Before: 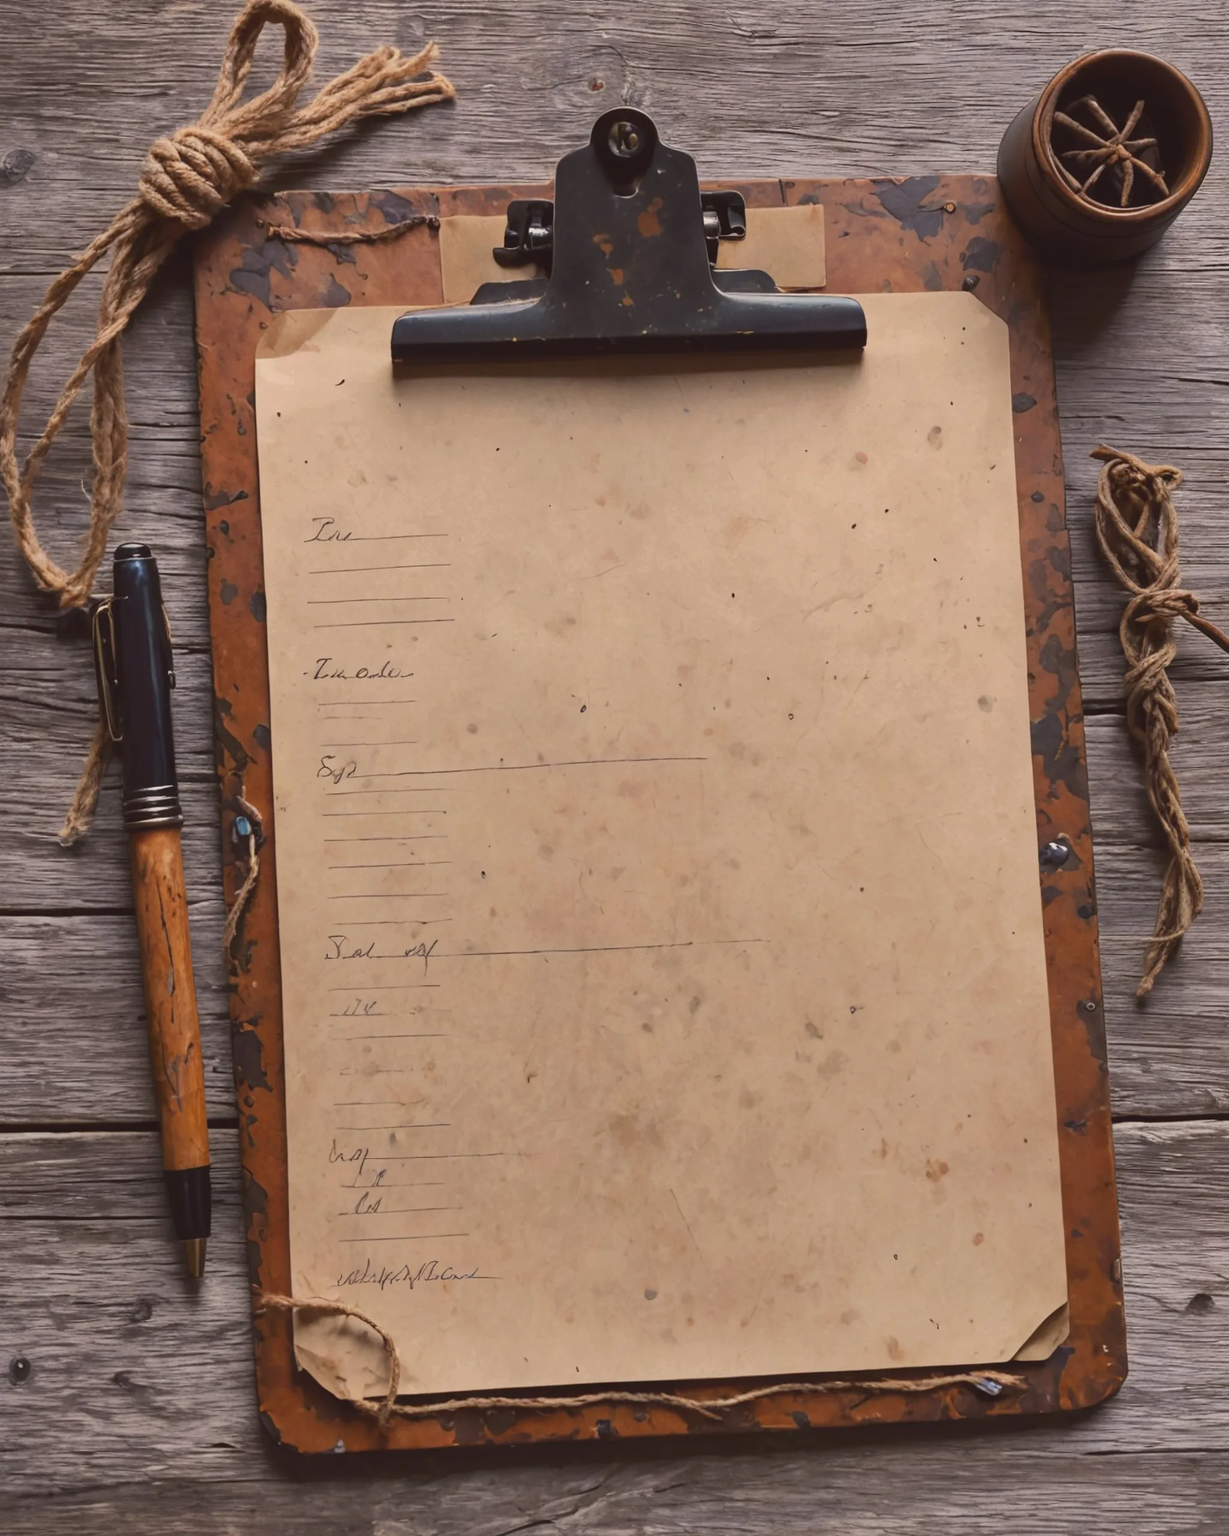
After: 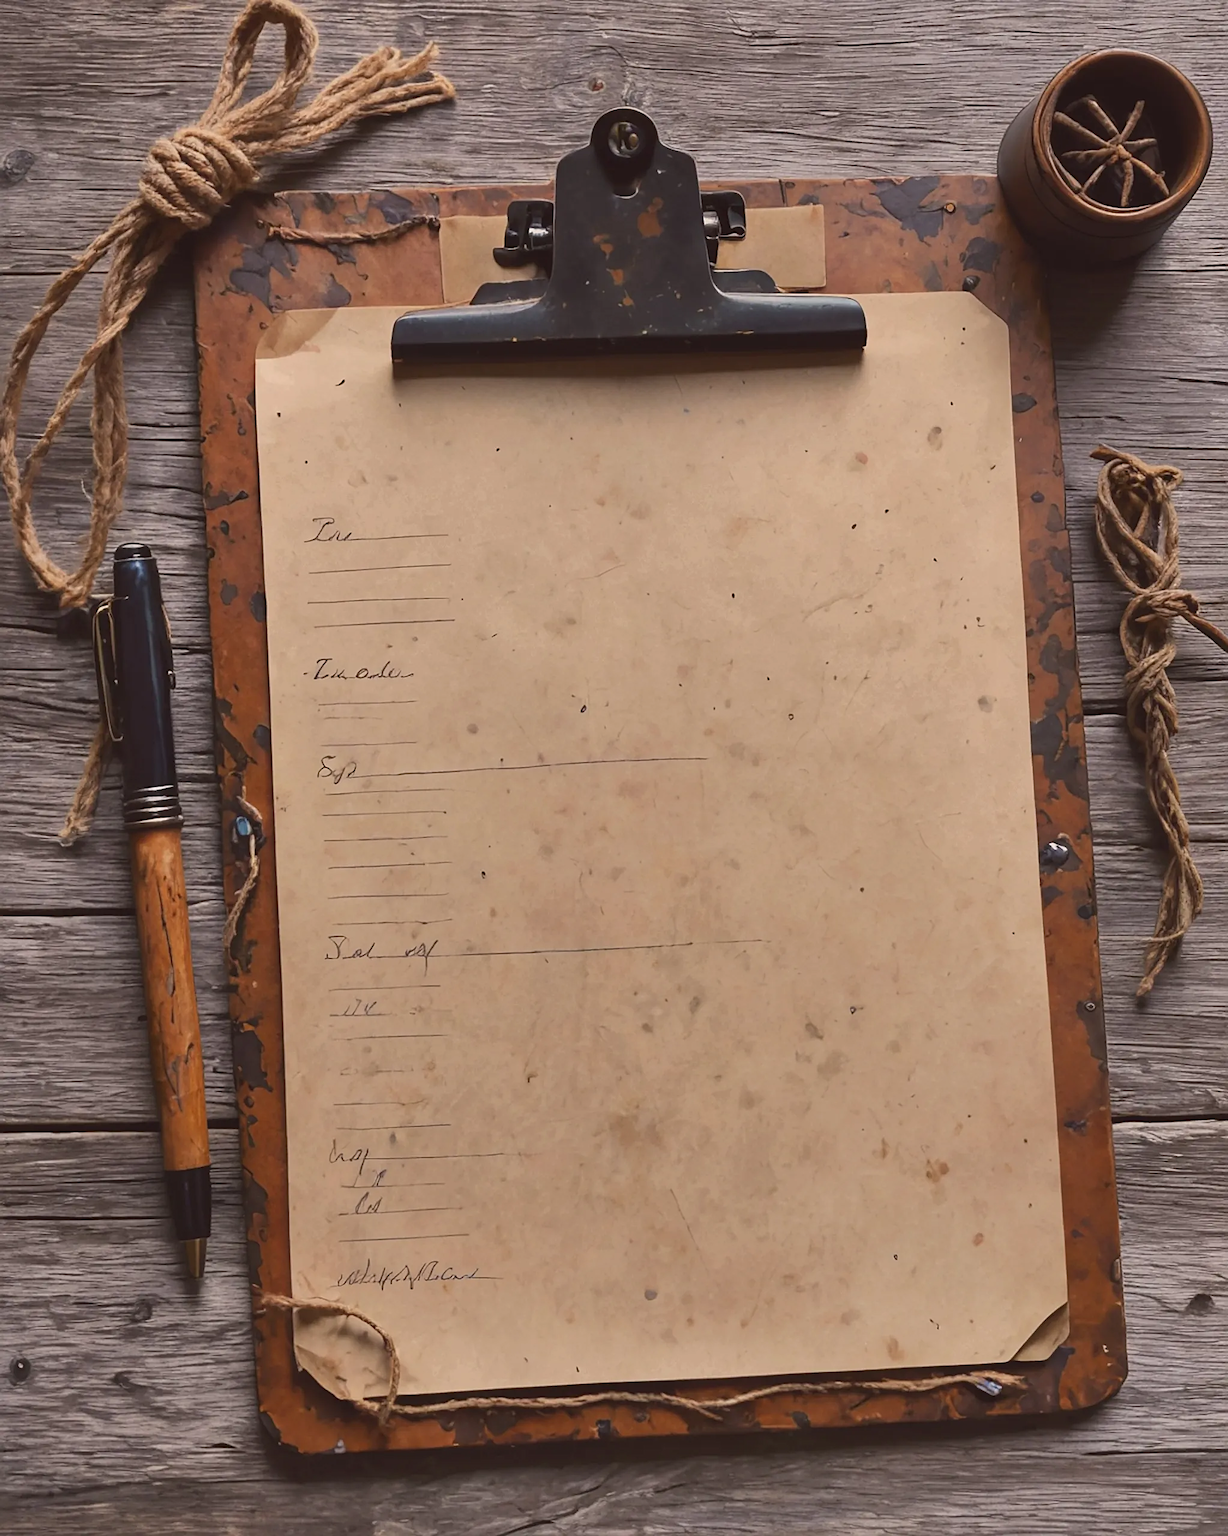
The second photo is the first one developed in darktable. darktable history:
shadows and highlights: shadows 20.91, highlights -35.45, soften with gaussian
sharpen: on, module defaults
